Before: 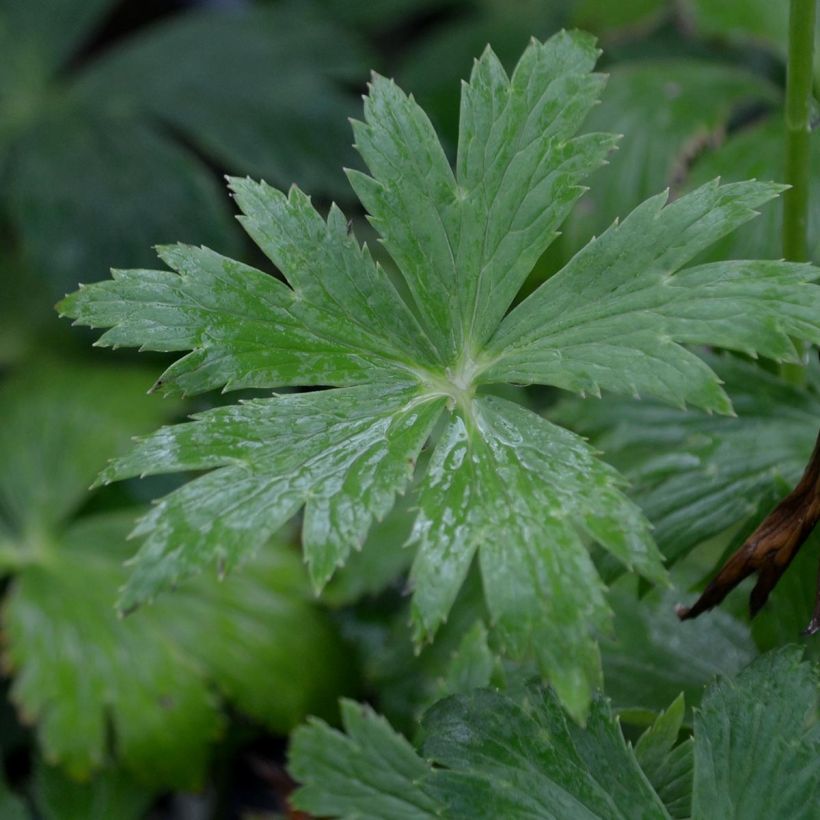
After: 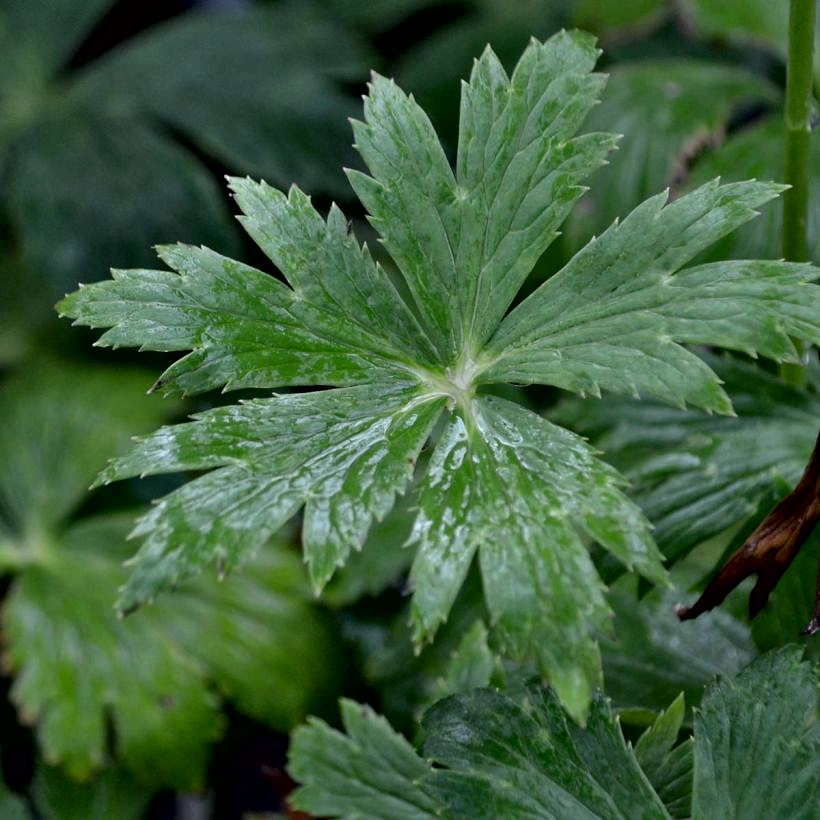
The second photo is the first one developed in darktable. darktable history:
contrast equalizer: y [[0.6 ×6], [0.55 ×6], [0 ×6], [0 ×6], [0 ×6]]
local contrast: mode bilateral grid, contrast 25, coarseness 50, detail 122%, midtone range 0.2
exposure: black level correction 0.002, exposure -0.108 EV, compensate exposure bias true, compensate highlight preservation false
